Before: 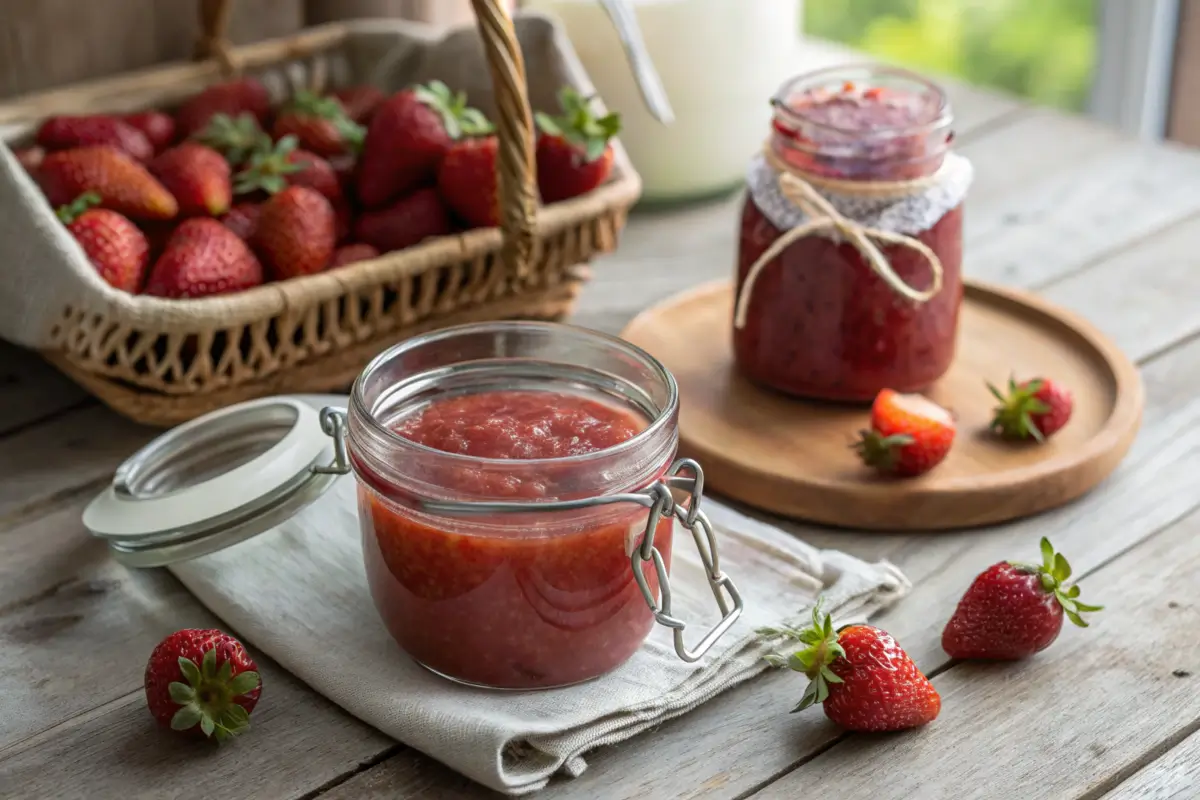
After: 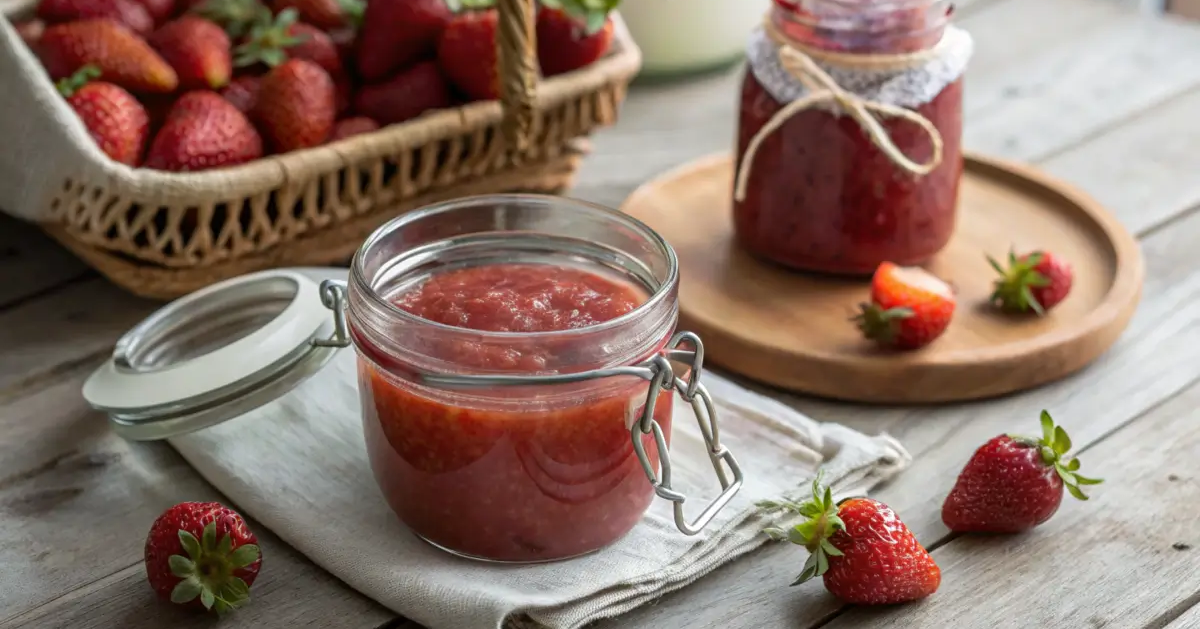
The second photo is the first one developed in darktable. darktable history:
crop and rotate: top 15.929%, bottom 5.356%
